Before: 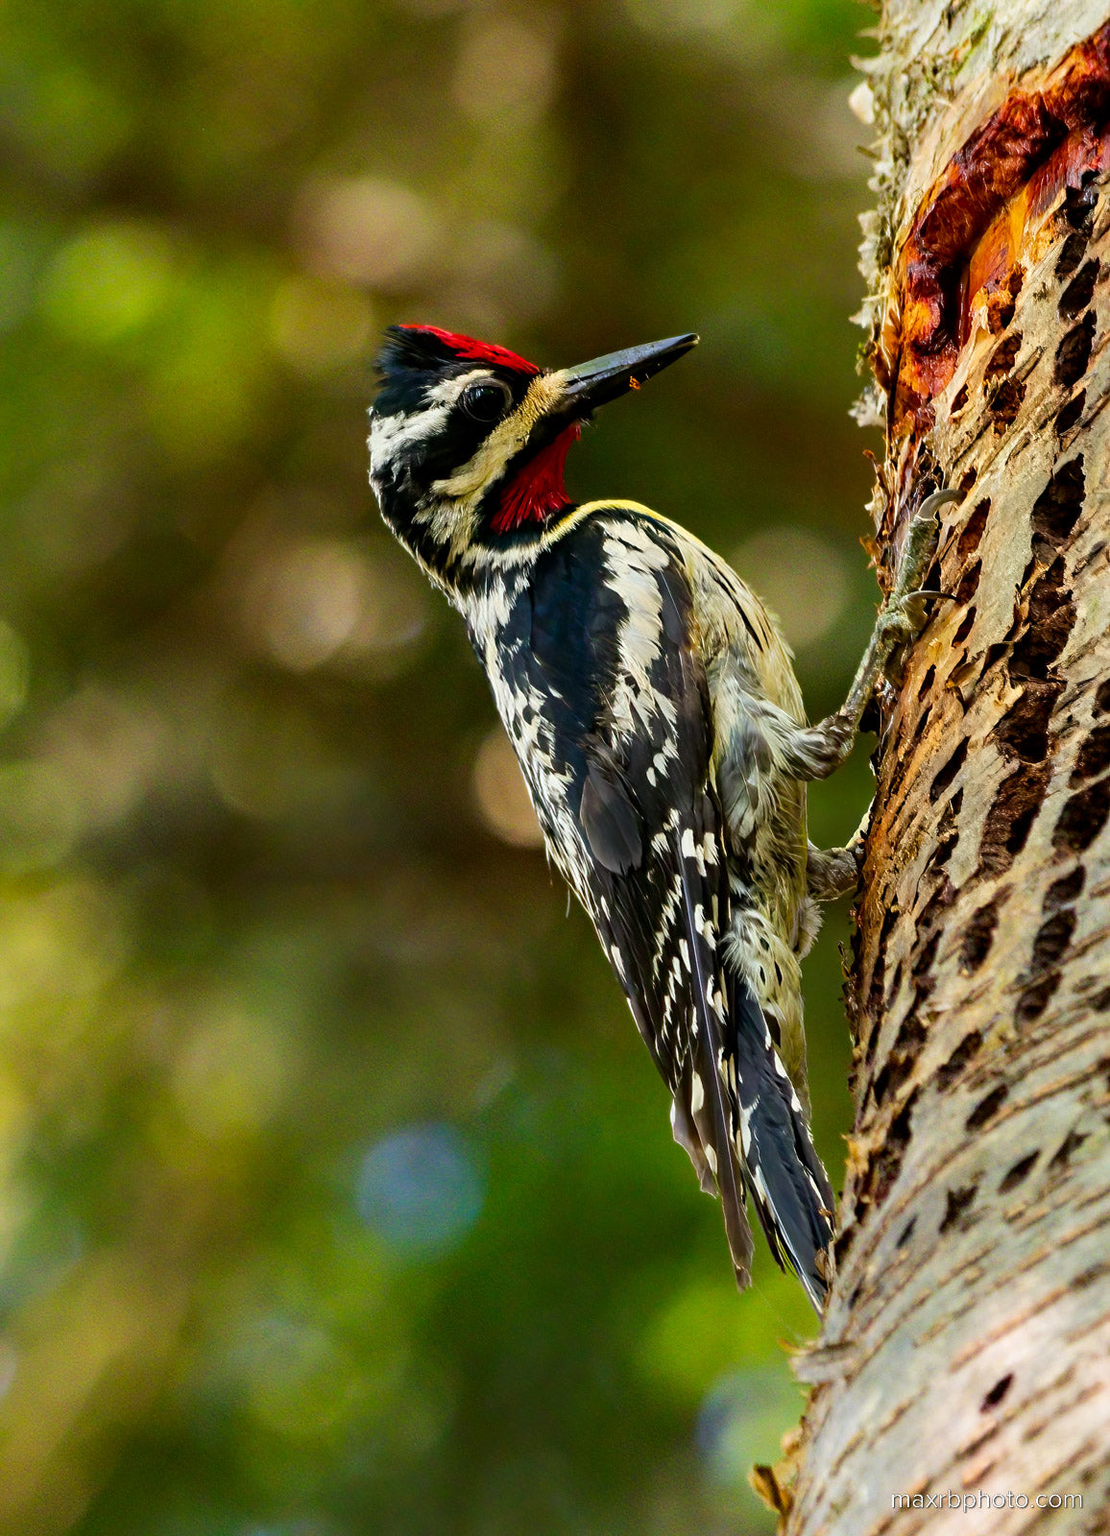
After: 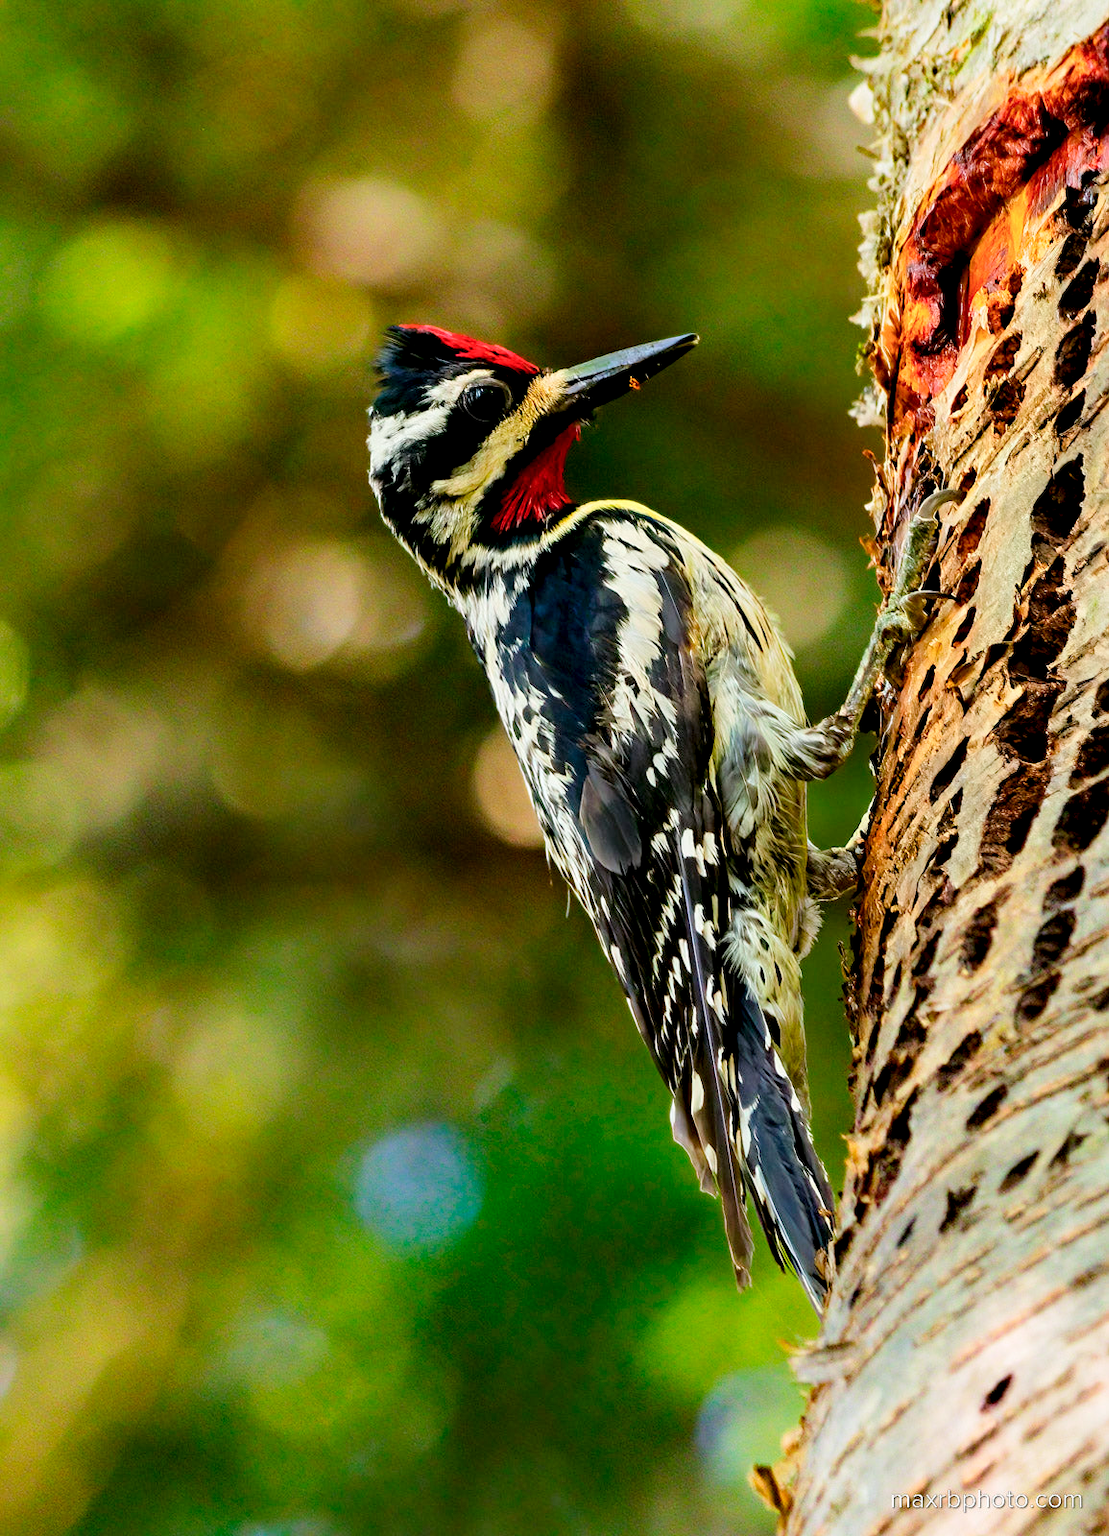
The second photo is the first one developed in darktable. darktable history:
tone curve: curves: ch0 [(0, 0) (0.003, 0.004) (0.011, 0.015) (0.025, 0.033) (0.044, 0.058) (0.069, 0.091) (0.1, 0.131) (0.136, 0.179) (0.177, 0.233) (0.224, 0.296) (0.277, 0.364) (0.335, 0.434) (0.399, 0.511) (0.468, 0.584) (0.543, 0.656) (0.623, 0.729) (0.709, 0.799) (0.801, 0.874) (0.898, 0.936) (1, 1)], preserve colors none
color look up table: target L [63.81, 45.09, 32.9, 100, 80.65, 72.43, 63.48, 57.86, 53.36, 42.88, 46.89, 39.02, 26.79, 70.96, 58.83, 50.59, 50.1, 24.89, 23.46, 8.003, 63.4, 48.42, 42.67, 26.97, 0 ×25], target a [-24.39, -42.34, -12.78, -0.001, 0.271, 5.472, 25.32, 24.26, 45.76, -0.299, 55.7, 56.42, 15.07, -0.204, -0.338, 9.839, 56.17, 27.79, 14.5, -0.003, -36.46, -24.4, -3.503, -0.181, 0 ×25], target b [60.3, 34.69, 24.5, 0.012, 1.088, 80.37, 69.09, 17.83, 56.74, 0.1, 19.55, 30.08, 17.45, -1.187, -1.419, -28.95, -14.98, -18.92, -52.25, -0.022, -3.512, -32.37, -28.2, -1.036, 0 ×25], num patches 24
